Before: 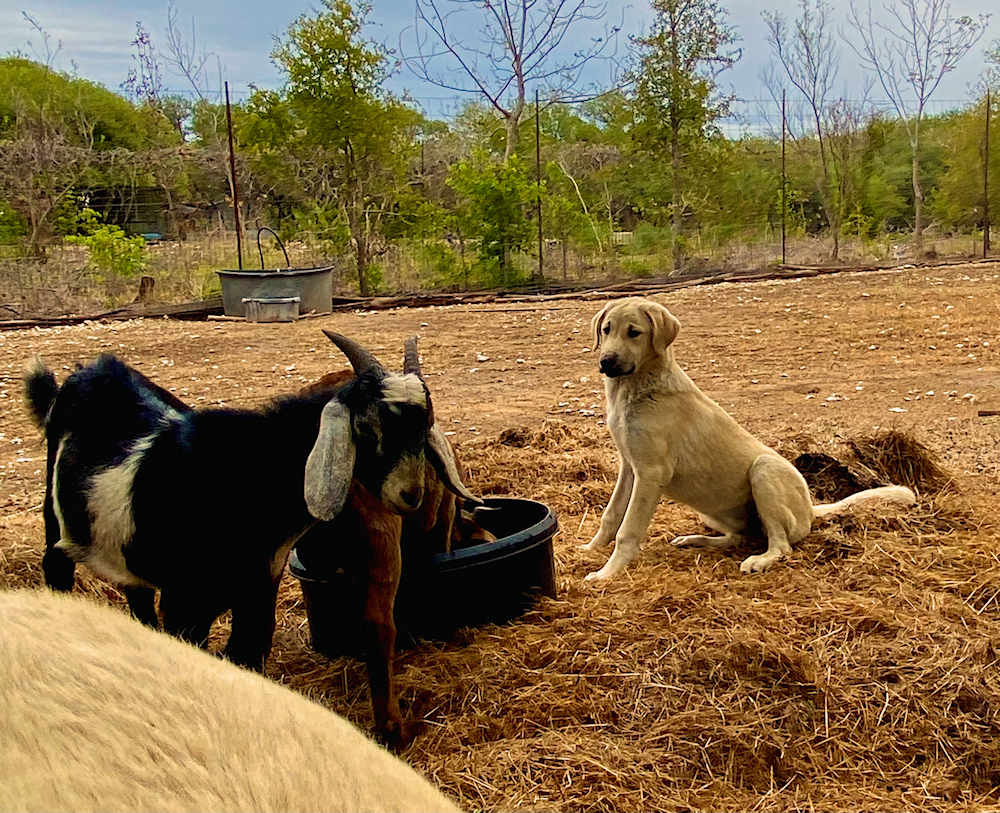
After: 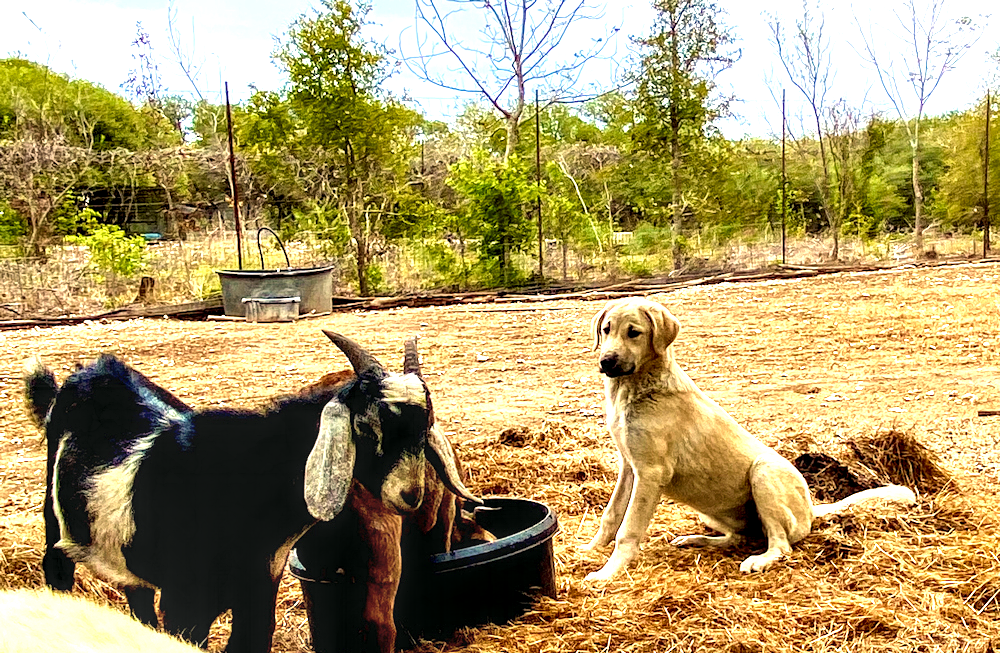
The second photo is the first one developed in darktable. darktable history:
contrast equalizer: y [[0.579, 0.58, 0.505, 0.5, 0.5, 0.5], [0.5 ×6], [0.5 ×6], [0 ×6], [0 ×6]]
white balance: red 1, blue 1
exposure: black level correction 0, exposure 1.4 EV, compensate highlight preservation false
crop: bottom 19.644%
local contrast: detail 160%
